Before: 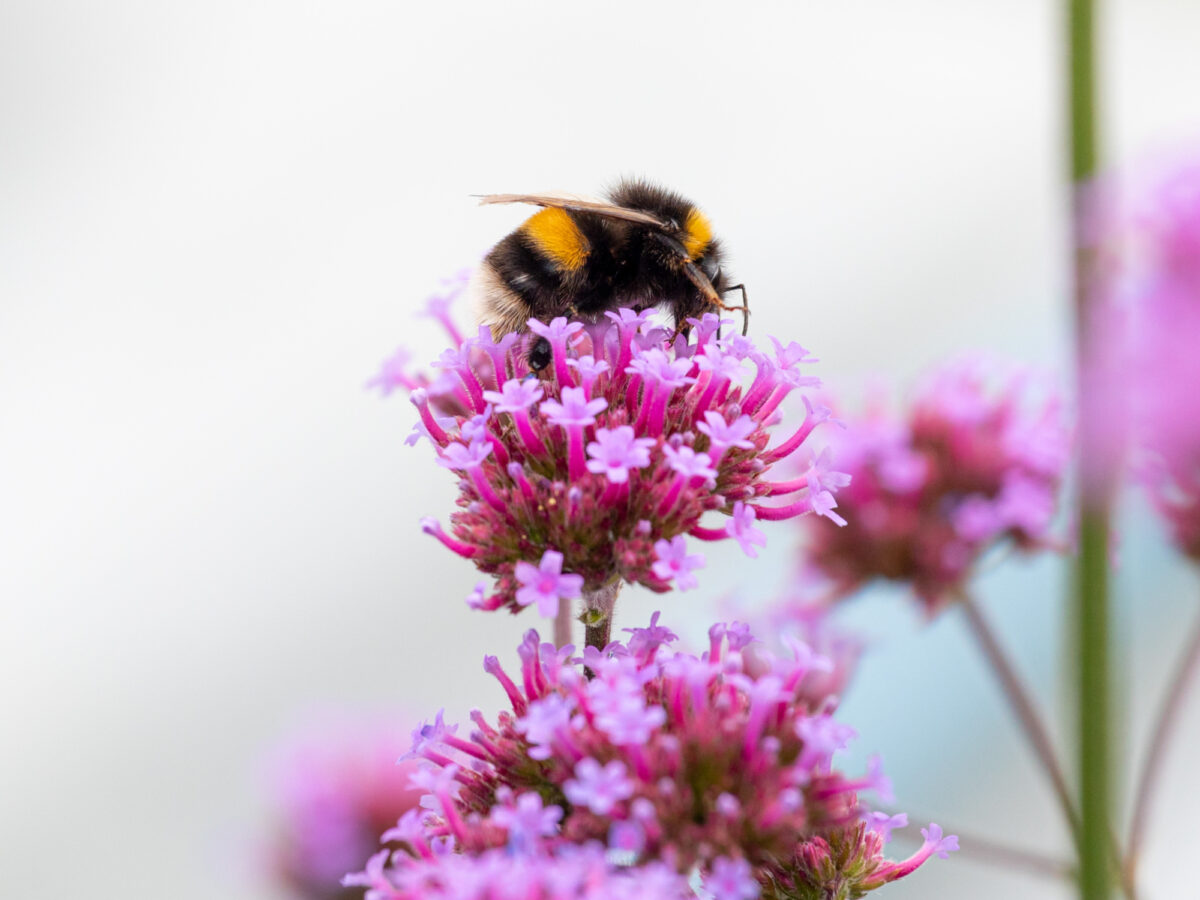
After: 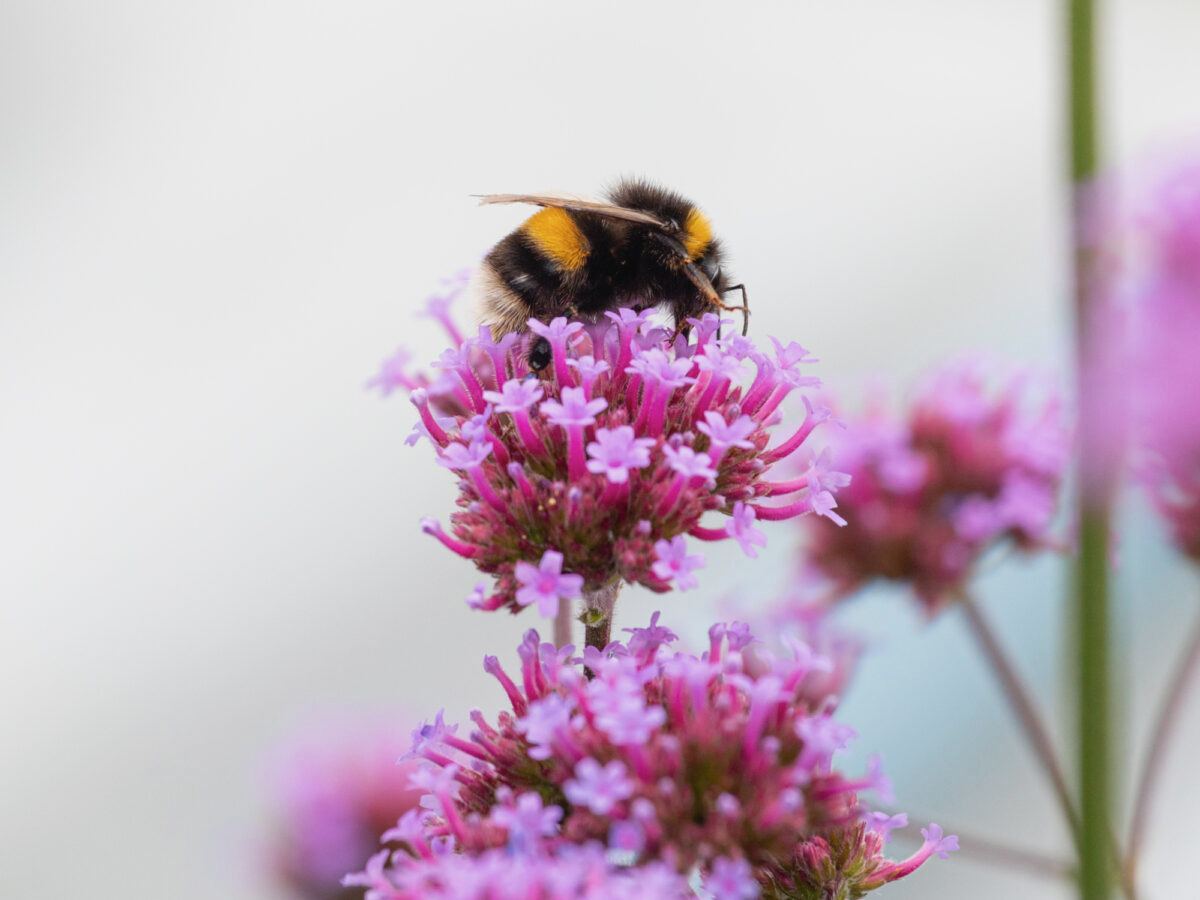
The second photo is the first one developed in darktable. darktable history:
exposure: compensate highlight preservation false
contrast brightness saturation: contrast -0.08, brightness -0.04, saturation -0.11
